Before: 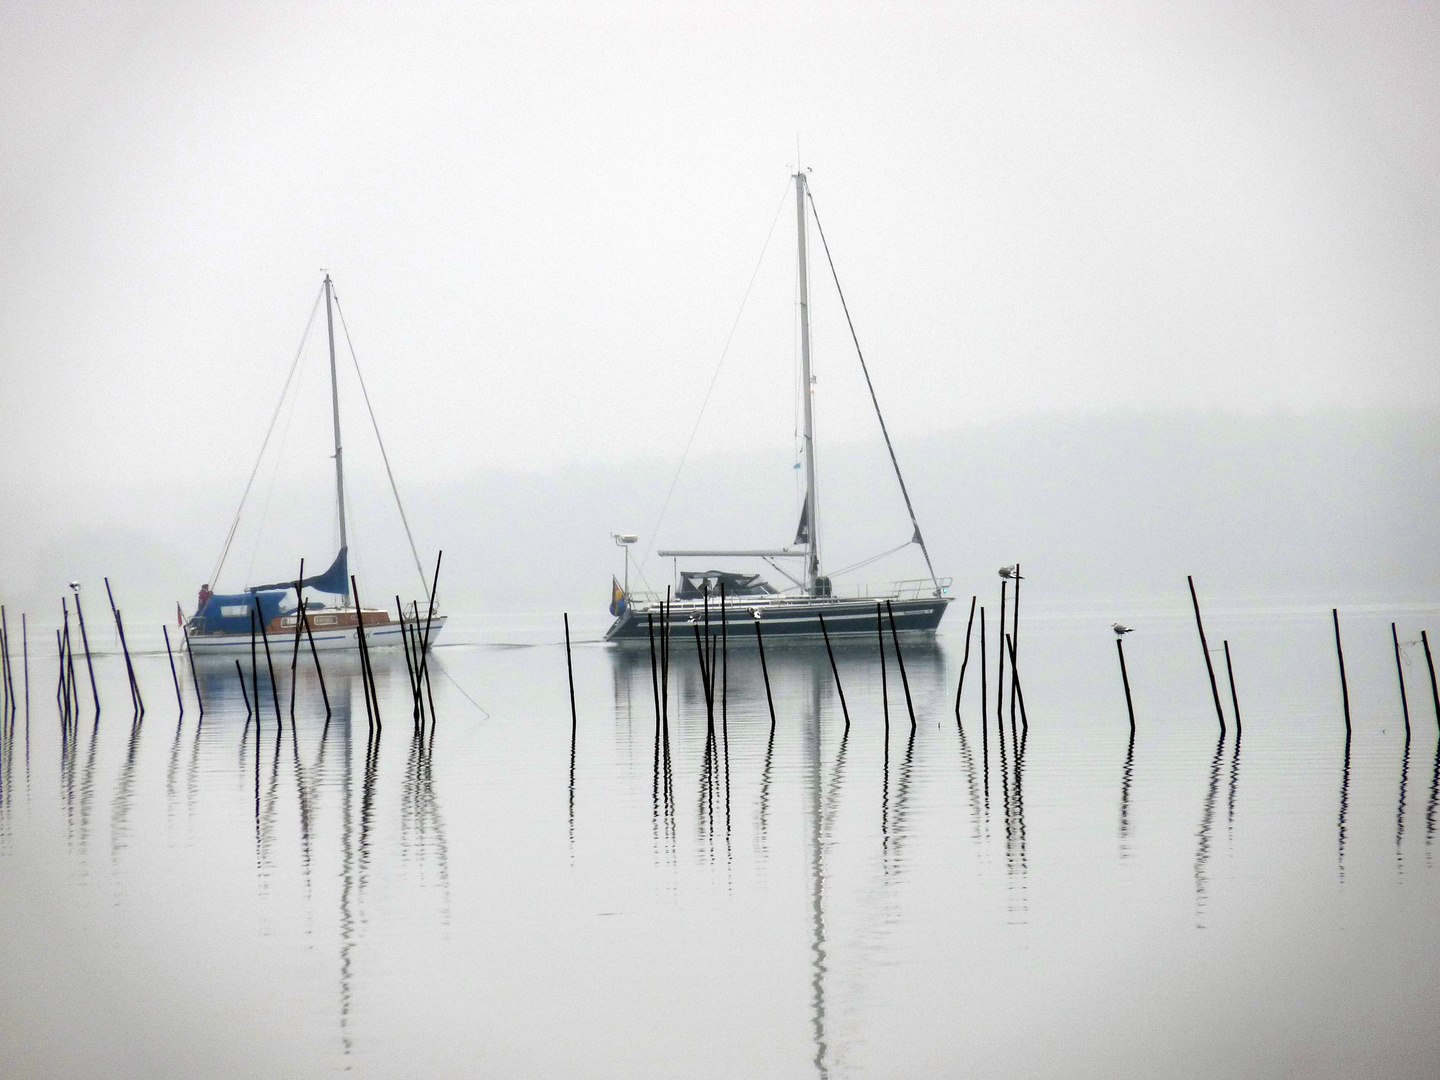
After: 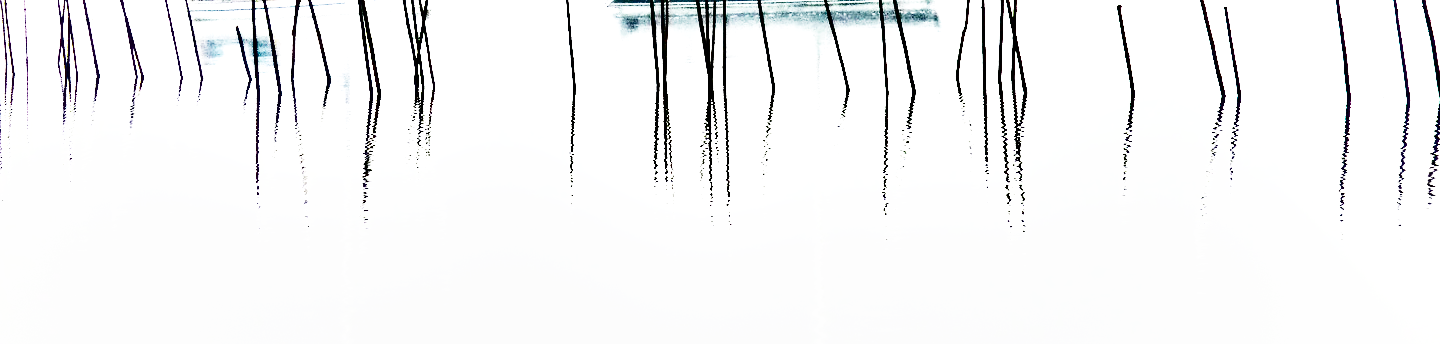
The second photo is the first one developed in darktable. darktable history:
shadows and highlights: shadows 18.71, highlights -84.25, soften with gaussian
crop and rotate: top 58.79%, bottom 9.307%
exposure: black level correction 0.001, exposure 2.677 EV, compensate highlight preservation false
color correction: highlights b* -0.056
contrast brightness saturation: contrast 0.131, brightness -0.234, saturation 0.145
base curve: curves: ch0 [(0, 0) (0.007, 0.004) (0.027, 0.03) (0.046, 0.07) (0.207, 0.54) (0.442, 0.872) (0.673, 0.972) (1, 1)], preserve colors none
